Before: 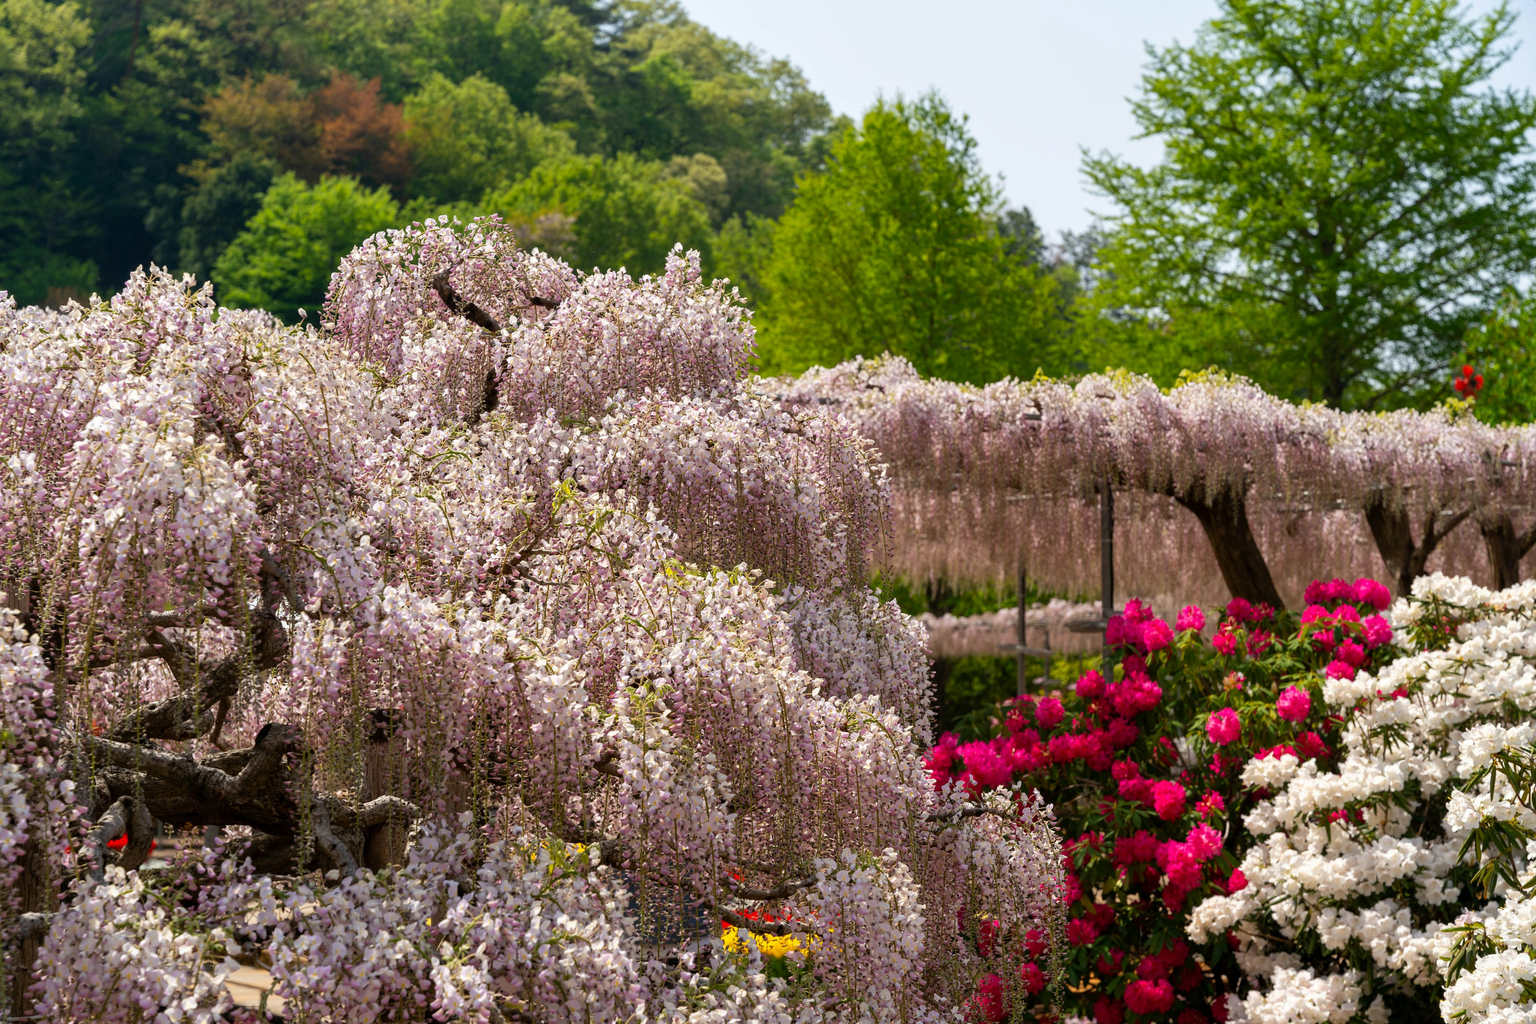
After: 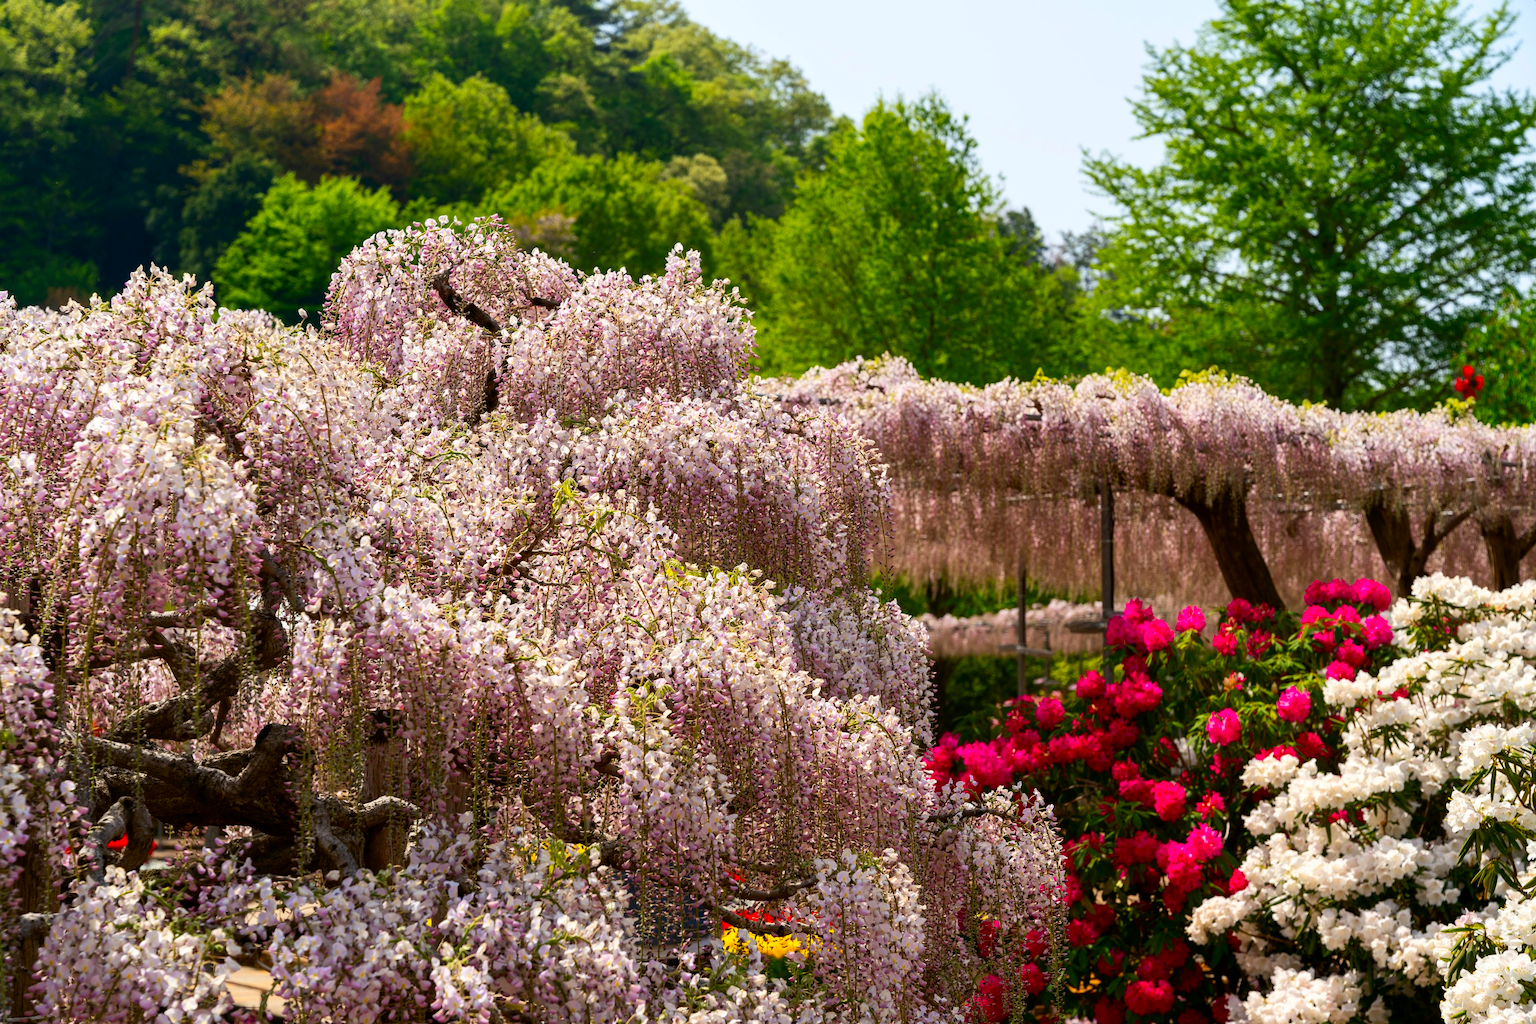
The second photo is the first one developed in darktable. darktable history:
contrast brightness saturation: contrast 0.17, saturation 0.326
